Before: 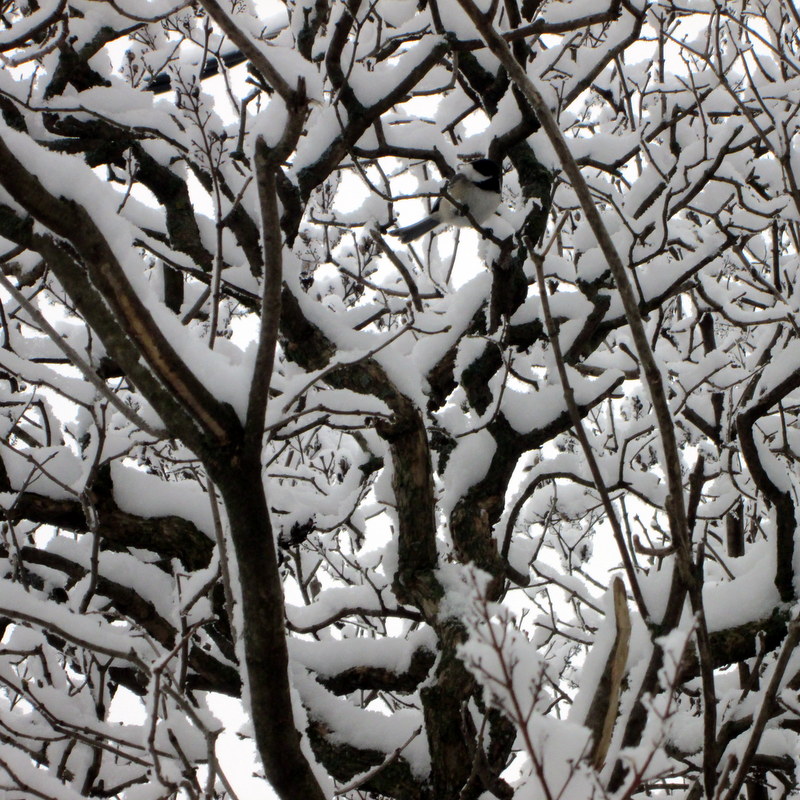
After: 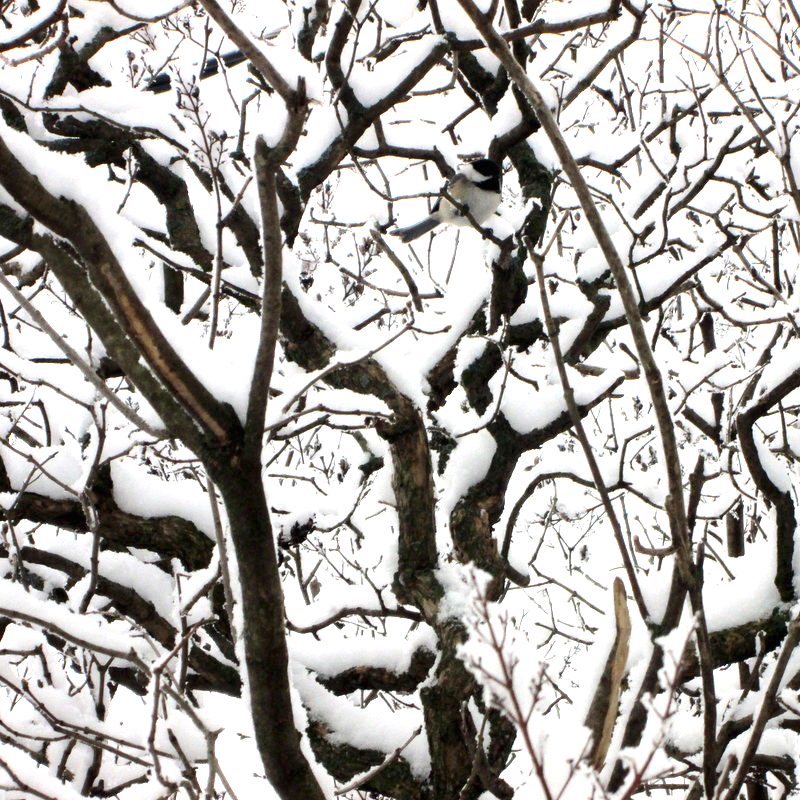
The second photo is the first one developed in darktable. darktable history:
exposure: black level correction 0, exposure 1.387 EV, compensate exposure bias true, compensate highlight preservation false
